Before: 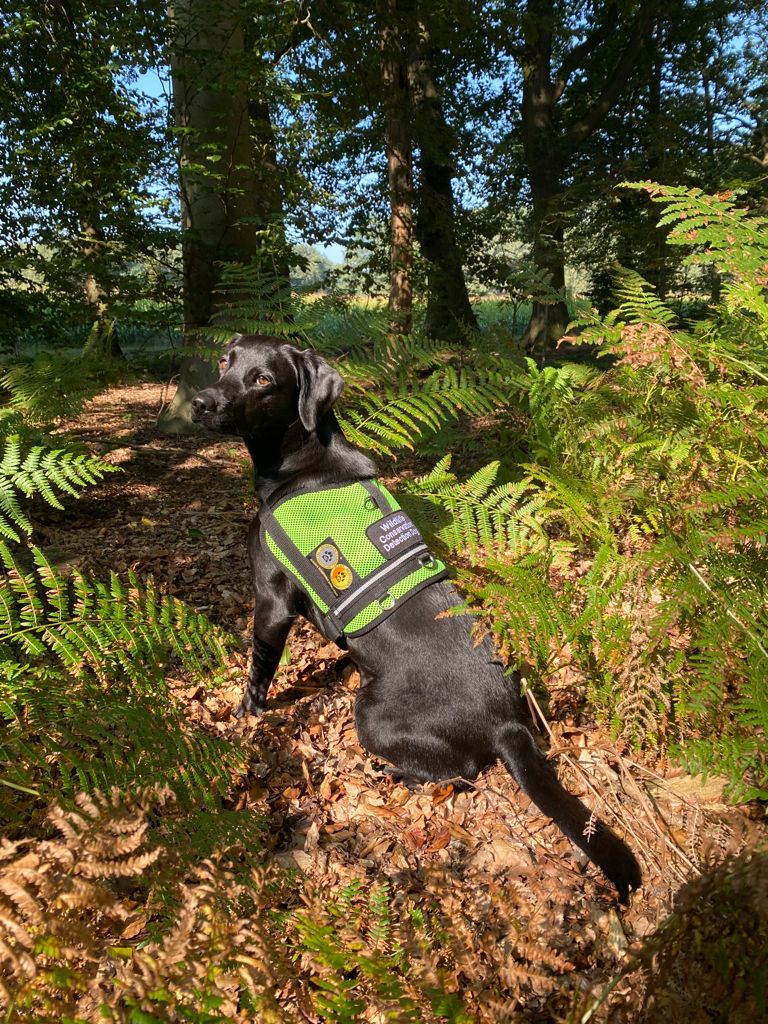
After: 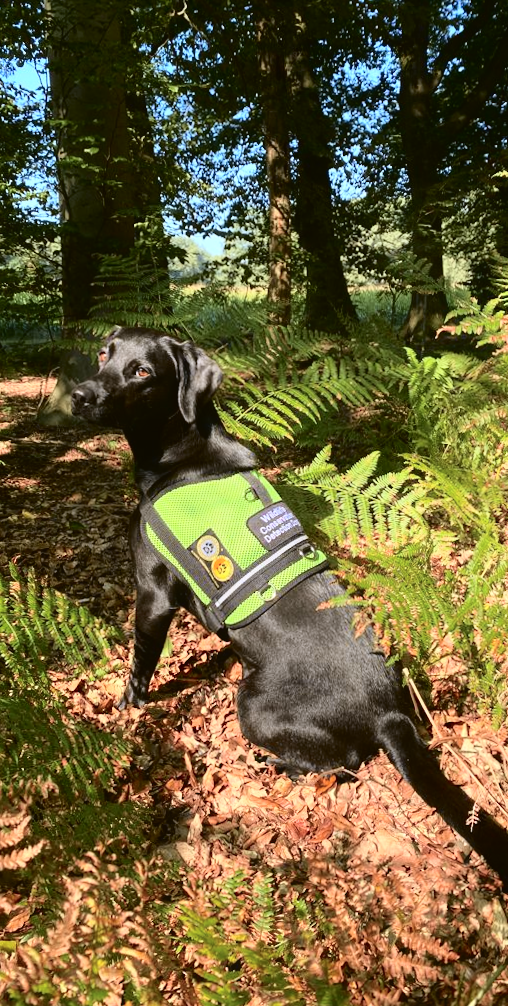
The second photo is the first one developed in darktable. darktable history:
exposure: exposure 0.081 EV, compensate highlight preservation false
rotate and perspective: rotation -0.45°, automatic cropping original format, crop left 0.008, crop right 0.992, crop top 0.012, crop bottom 0.988
tone curve: curves: ch0 [(0, 0.021) (0.049, 0.044) (0.152, 0.14) (0.328, 0.377) (0.473, 0.543) (0.641, 0.705) (0.85, 0.894) (1, 0.969)]; ch1 [(0, 0) (0.302, 0.331) (0.427, 0.433) (0.472, 0.47) (0.502, 0.503) (0.527, 0.524) (0.564, 0.591) (0.602, 0.632) (0.677, 0.701) (0.859, 0.885) (1, 1)]; ch2 [(0, 0) (0.33, 0.301) (0.447, 0.44) (0.487, 0.496) (0.502, 0.516) (0.535, 0.563) (0.565, 0.6) (0.618, 0.629) (1, 1)], color space Lab, independent channels, preserve colors none
tone equalizer: -8 EV -0.417 EV, -7 EV -0.389 EV, -6 EV -0.333 EV, -5 EV -0.222 EV, -3 EV 0.222 EV, -2 EV 0.333 EV, -1 EV 0.389 EV, +0 EV 0.417 EV, edges refinement/feathering 500, mask exposure compensation -1.57 EV, preserve details no
crop: left 15.419%, right 17.914%
white balance: red 0.967, blue 1.049
contrast equalizer: octaves 7, y [[0.6 ×6], [0.55 ×6], [0 ×6], [0 ×6], [0 ×6]], mix -0.3
